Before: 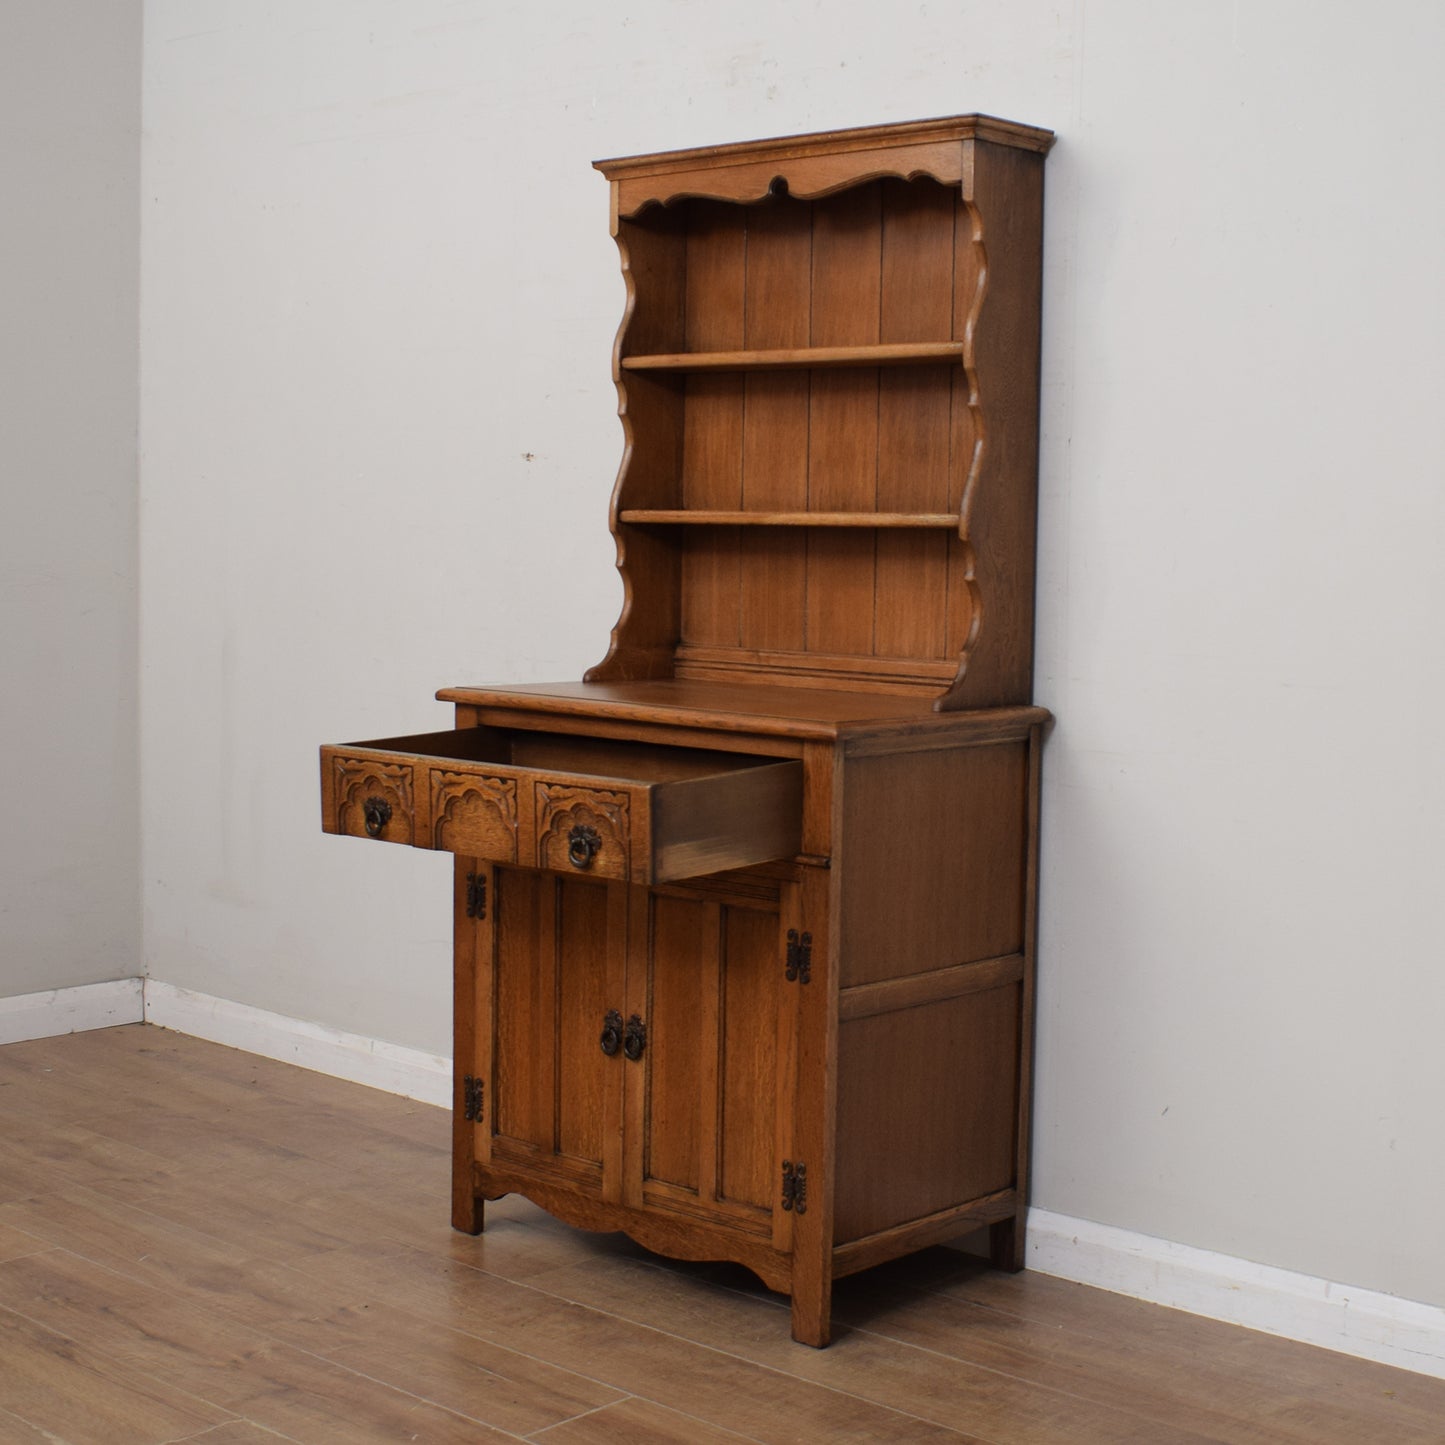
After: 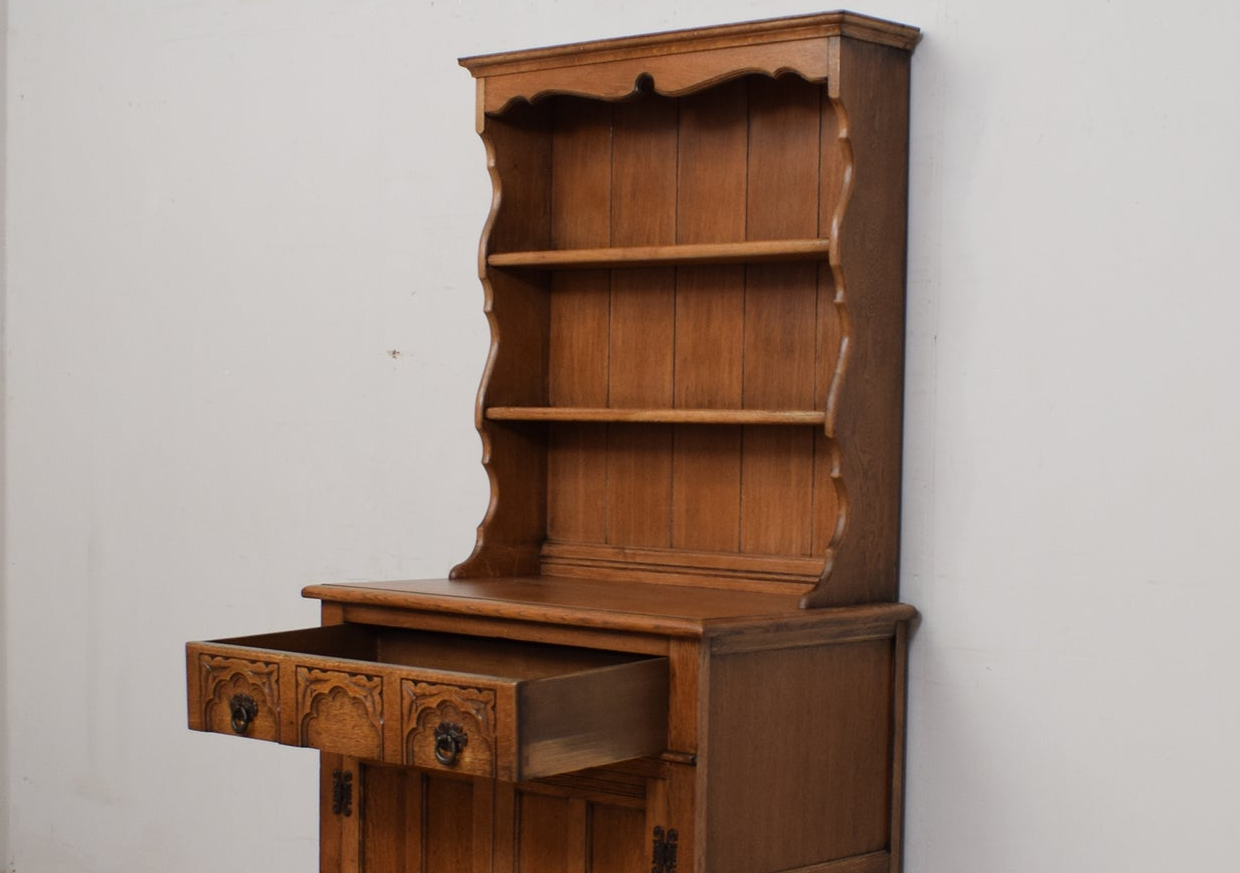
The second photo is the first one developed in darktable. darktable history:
crop and rotate: left 9.303%, top 7.168%, right 4.871%, bottom 32.393%
